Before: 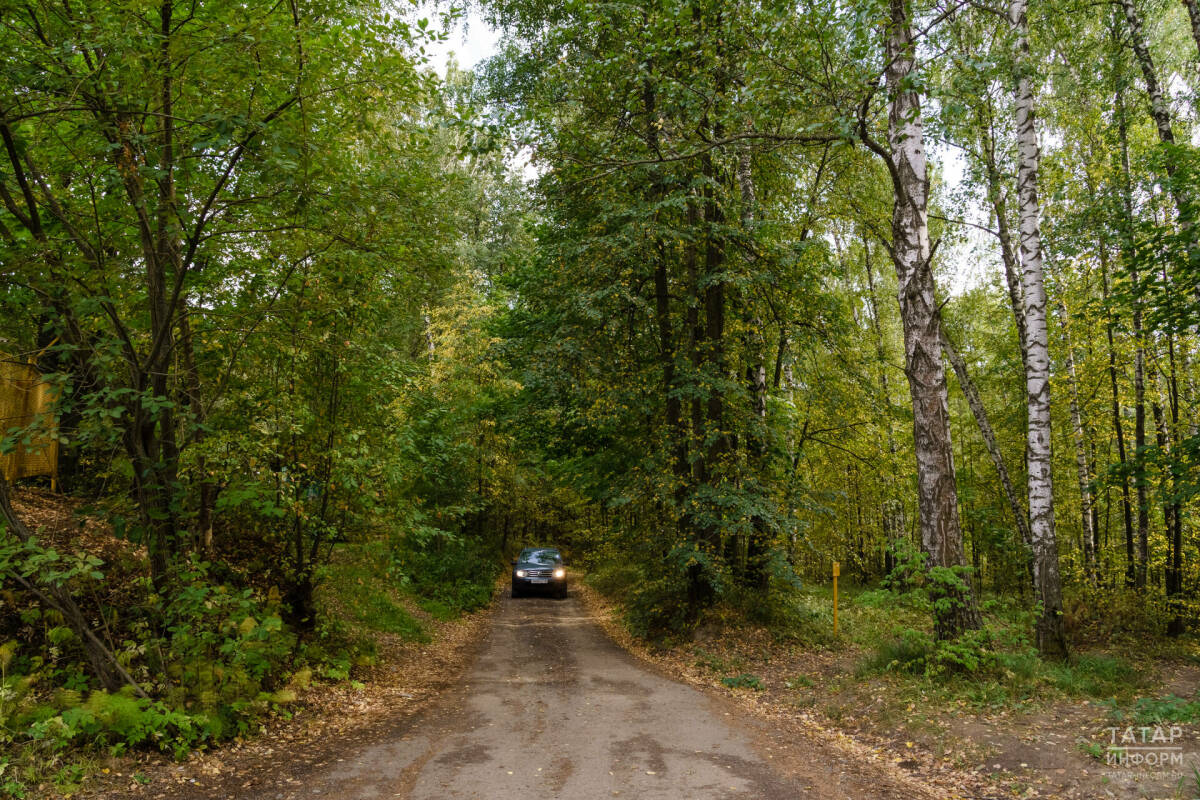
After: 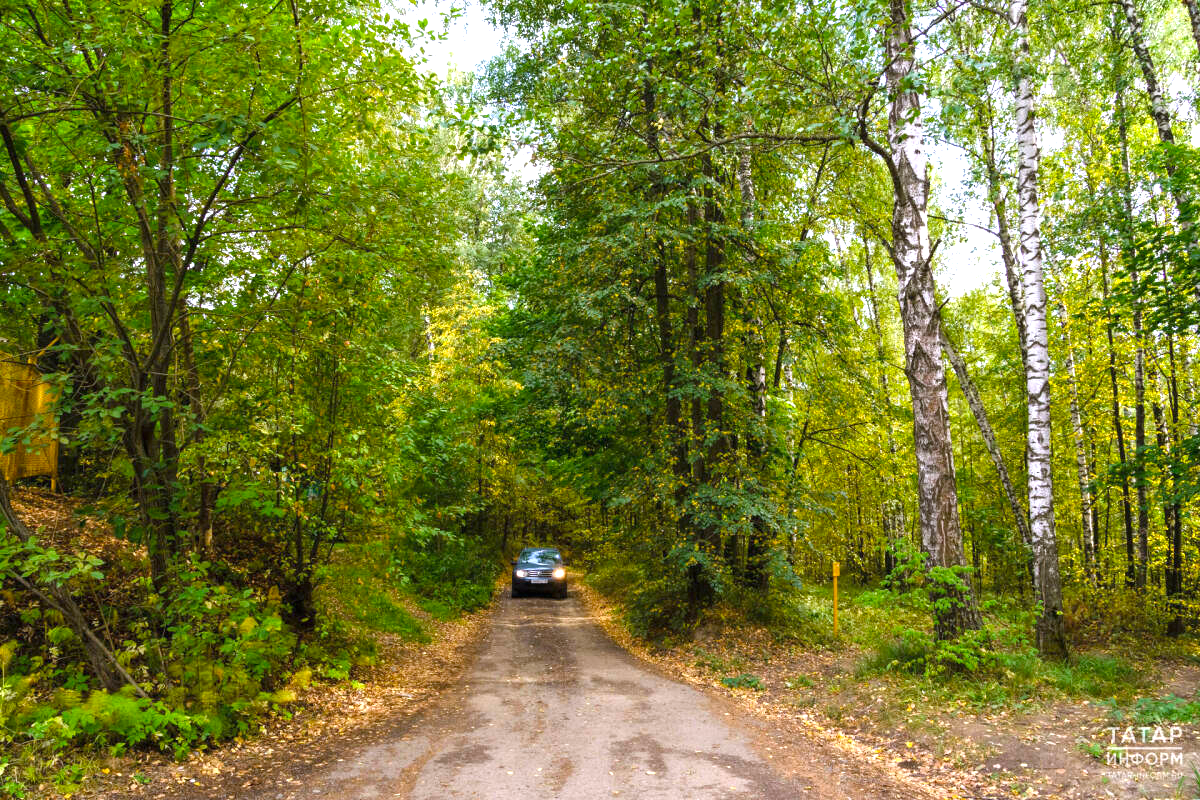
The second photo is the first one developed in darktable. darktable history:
color balance: output saturation 120%
color calibration: illuminant as shot in camera, x 0.358, y 0.373, temperature 4628.91 K
exposure: black level correction 0, exposure 1.1 EV, compensate exposure bias true, compensate highlight preservation false
